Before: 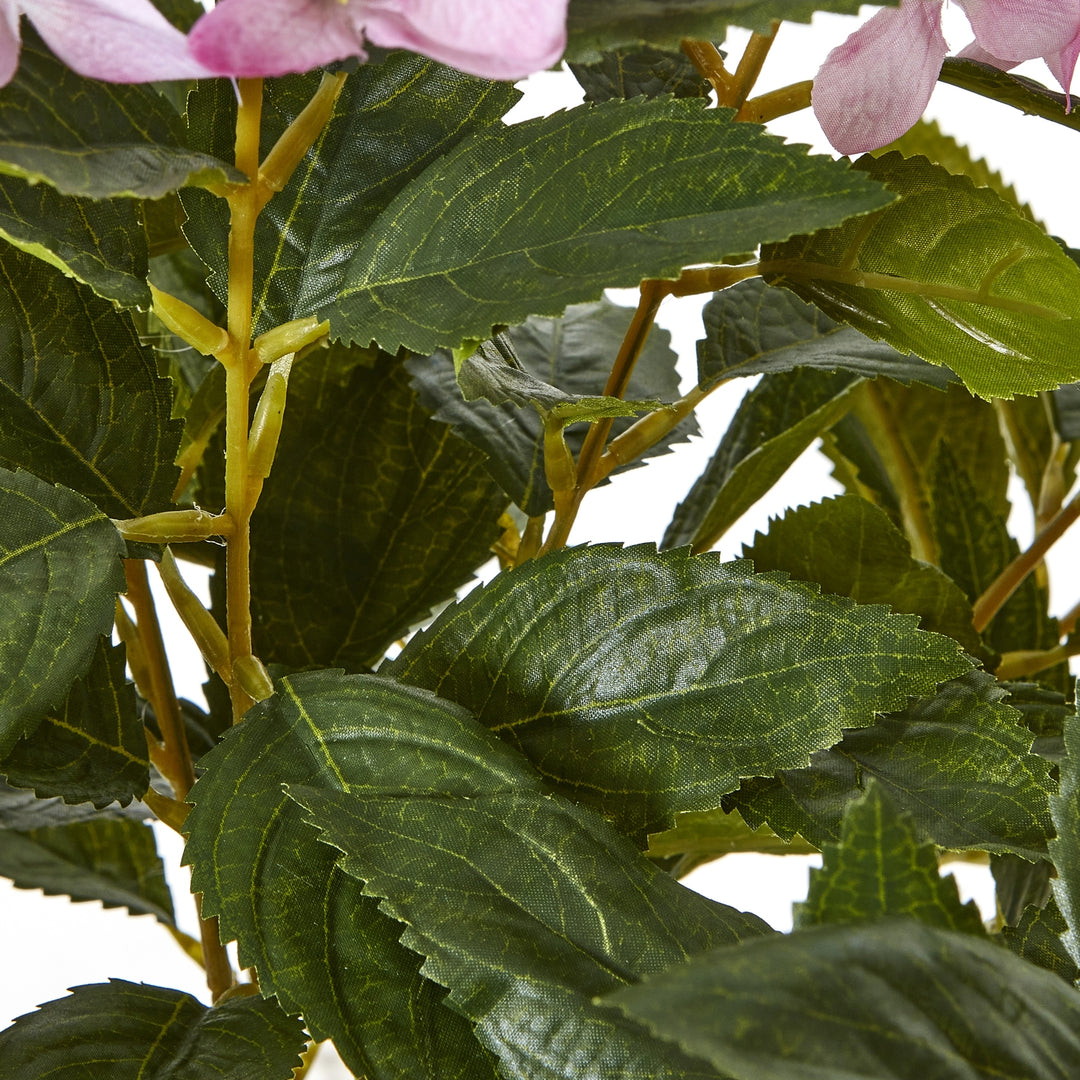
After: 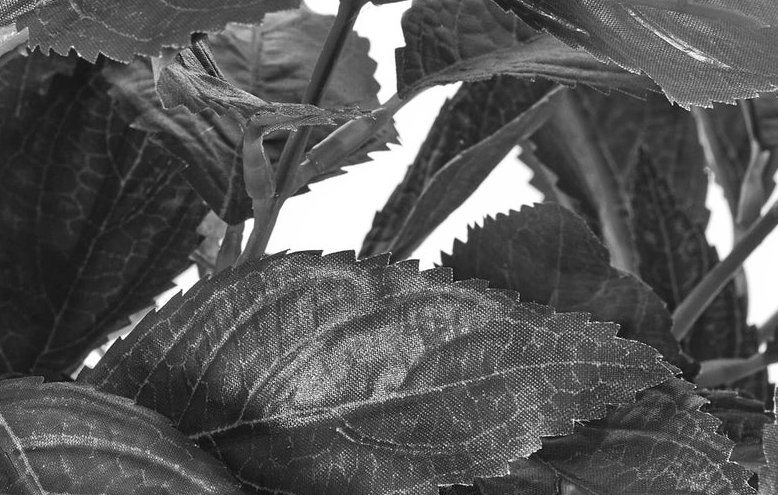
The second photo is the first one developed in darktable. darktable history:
monochrome: on, module defaults
levels: mode automatic
crop and rotate: left 27.938%, top 27.046%, bottom 27.046%
